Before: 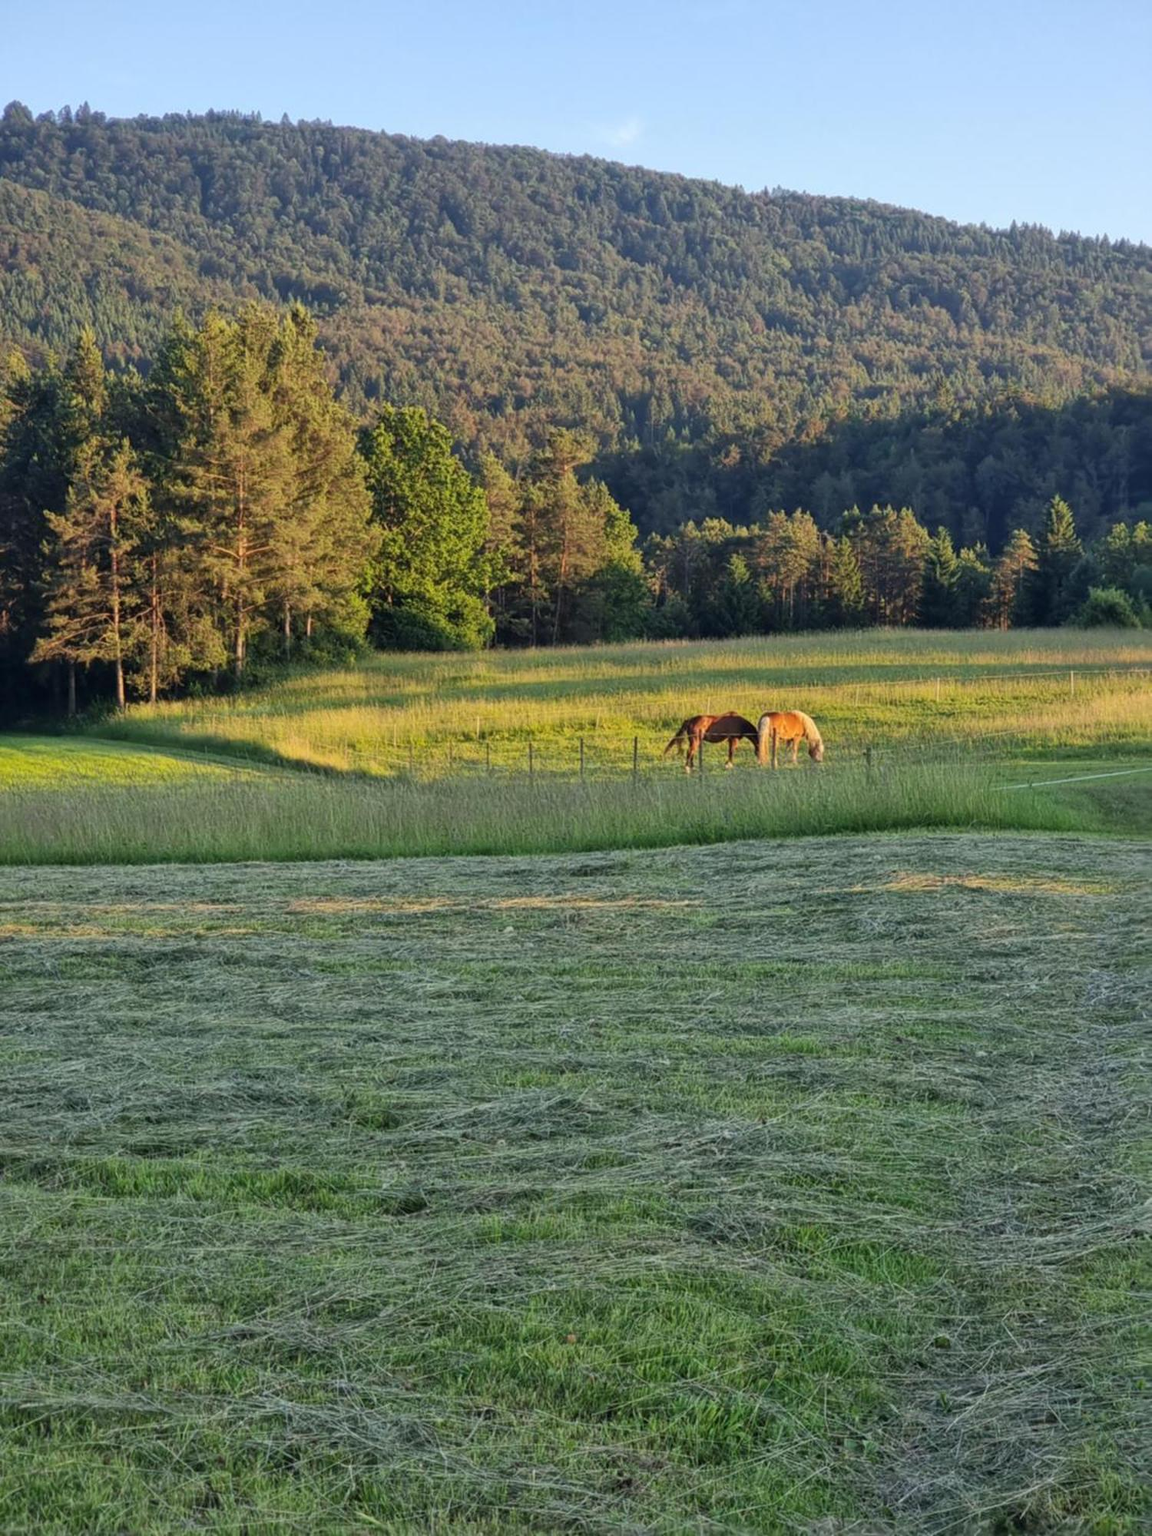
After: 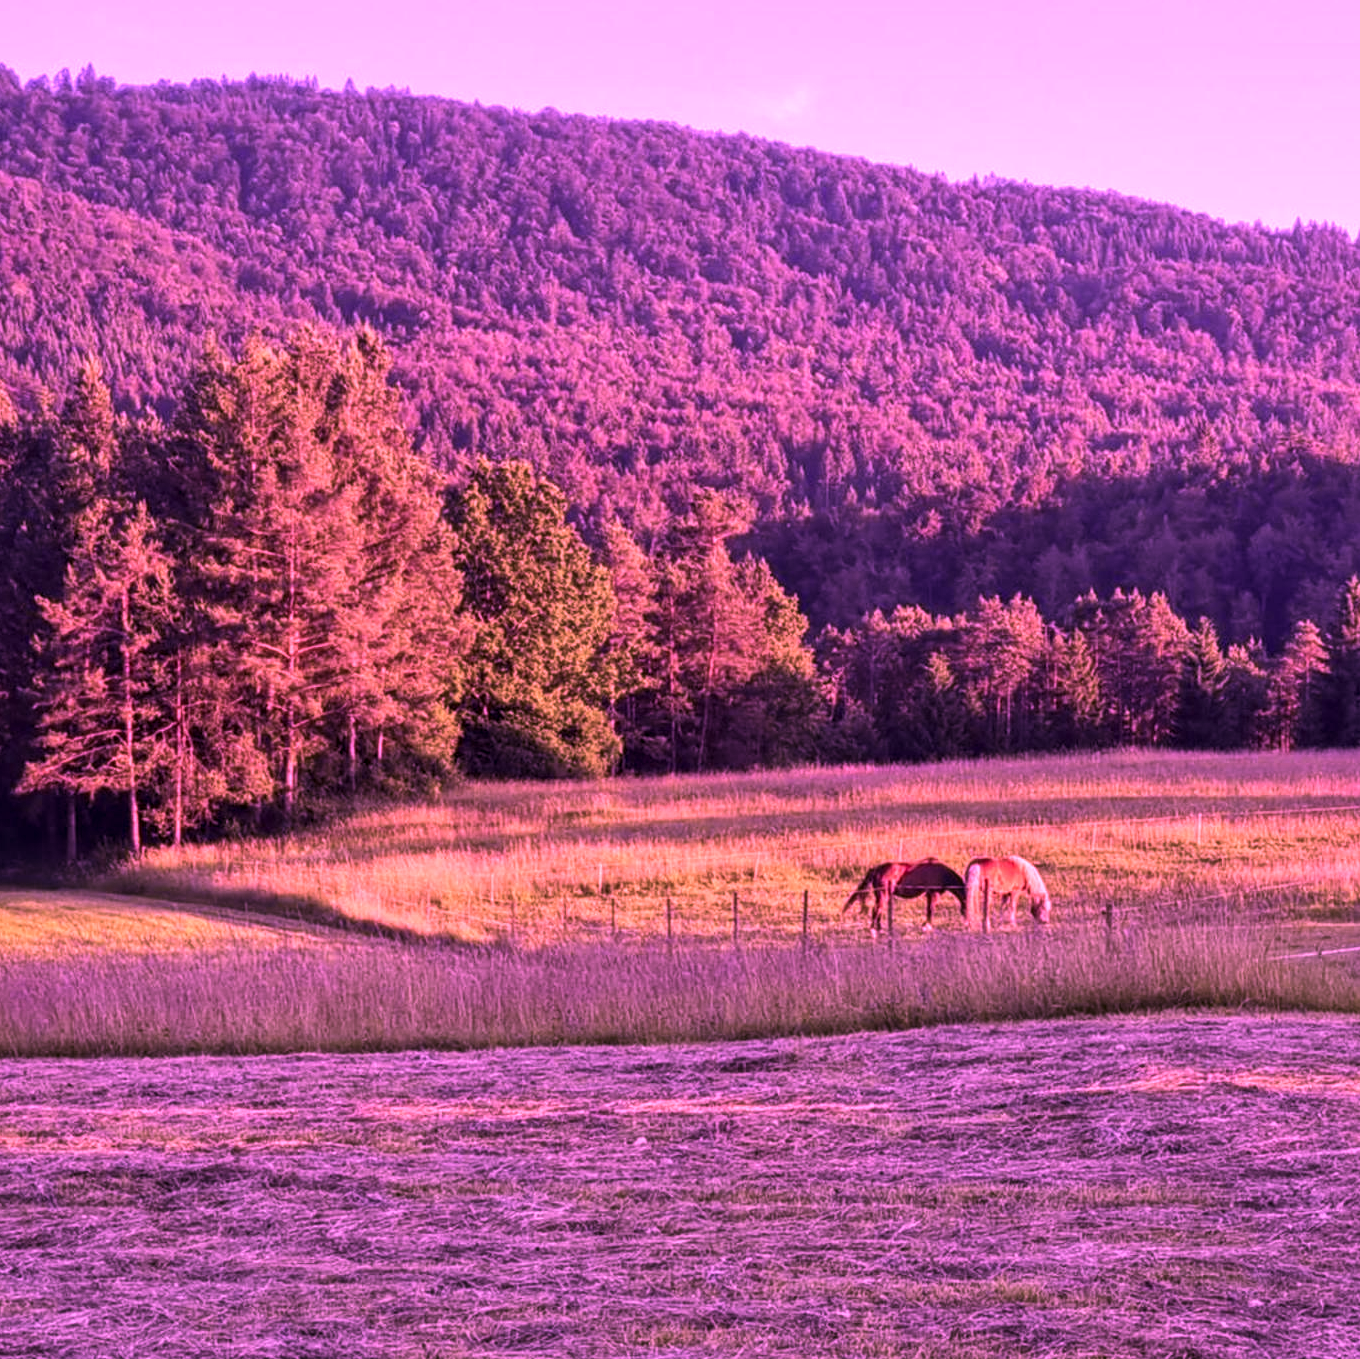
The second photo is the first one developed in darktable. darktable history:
tone equalizer: -8 EV -0.417 EV, -7 EV -0.389 EV, -6 EV -0.333 EV, -5 EV -0.222 EV, -3 EV 0.222 EV, -2 EV 0.333 EV, -1 EV 0.389 EV, +0 EV 0.417 EV, edges refinement/feathering 500, mask exposure compensation -1.57 EV, preserve details no
local contrast: on, module defaults
crop: left 1.509%, top 3.452%, right 7.696%, bottom 28.452%
velvia: strength 27%
color calibration: illuminant custom, x 0.261, y 0.521, temperature 7054.11 K
